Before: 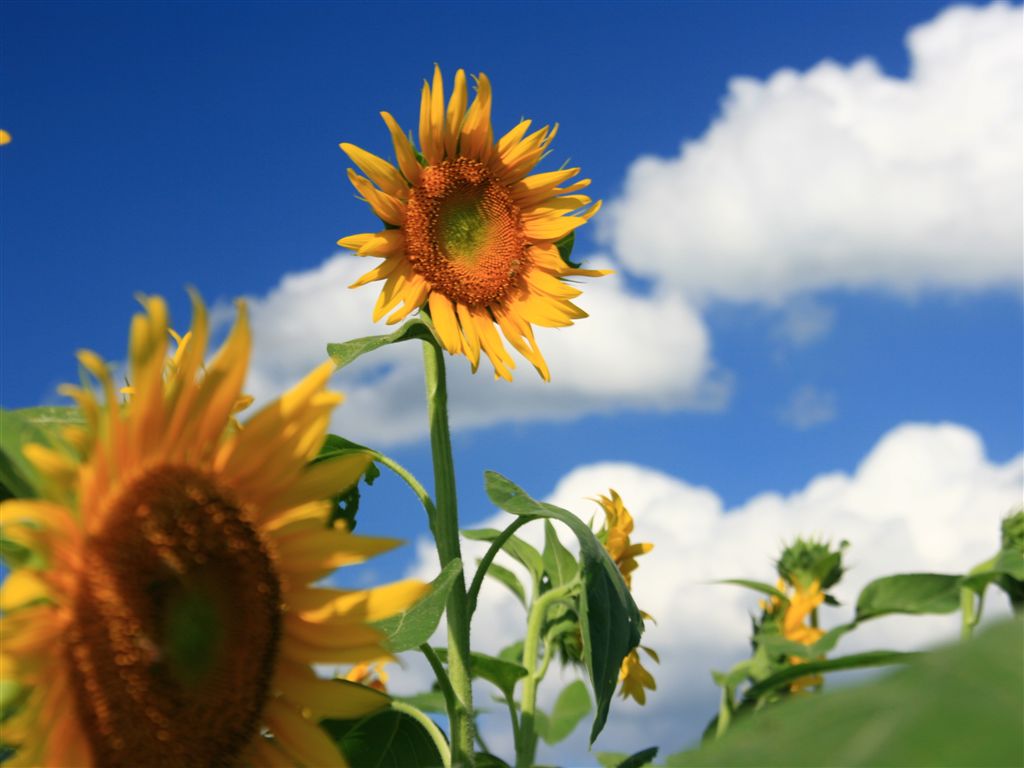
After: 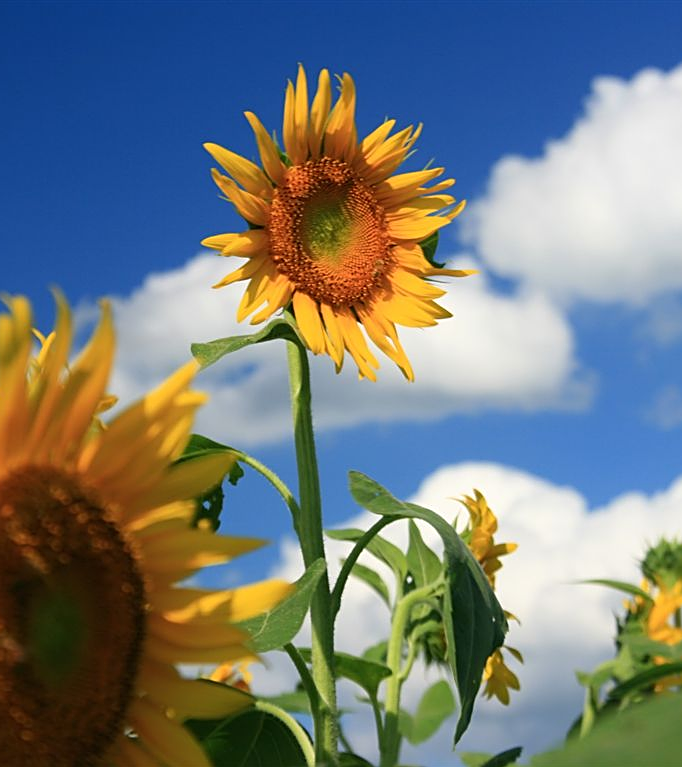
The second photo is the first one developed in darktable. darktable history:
crop and rotate: left 13.342%, right 19.991%
sharpen: on, module defaults
